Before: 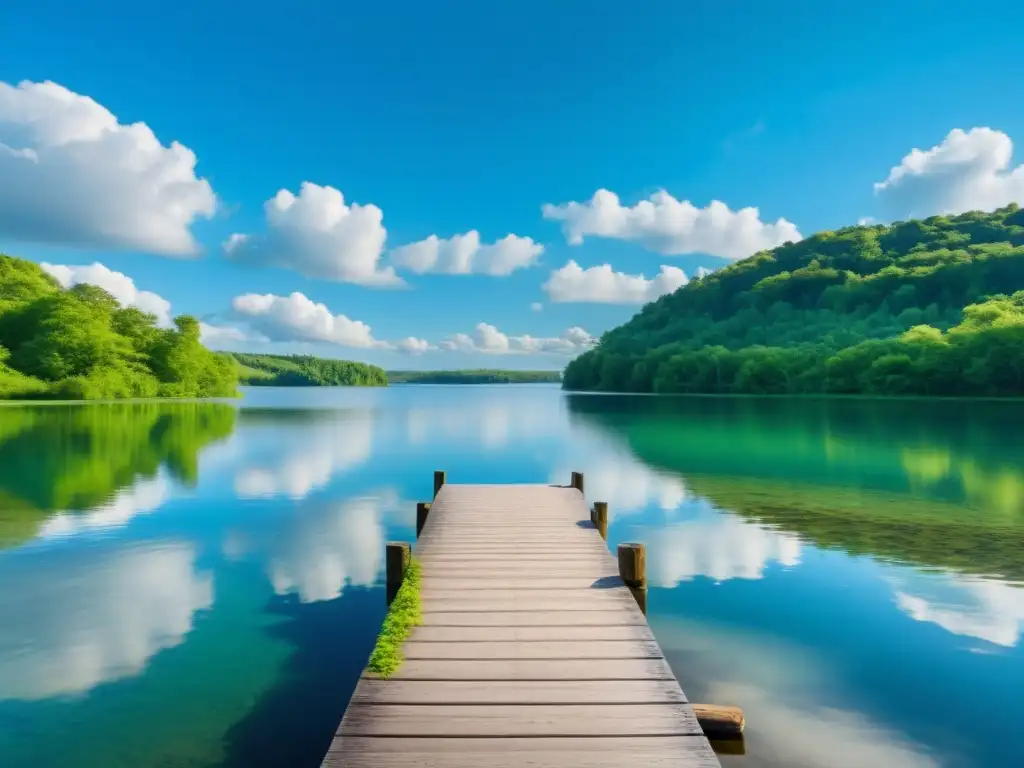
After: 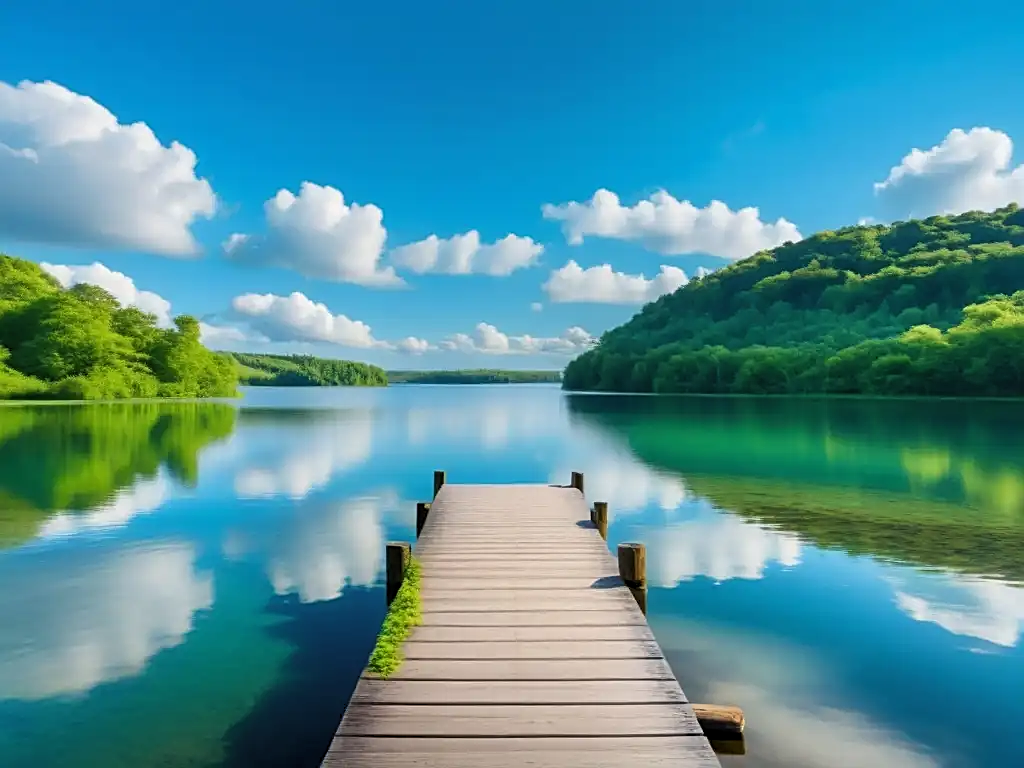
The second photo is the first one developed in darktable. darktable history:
sharpen: on, module defaults
levels: levels [0.026, 0.507, 0.987]
